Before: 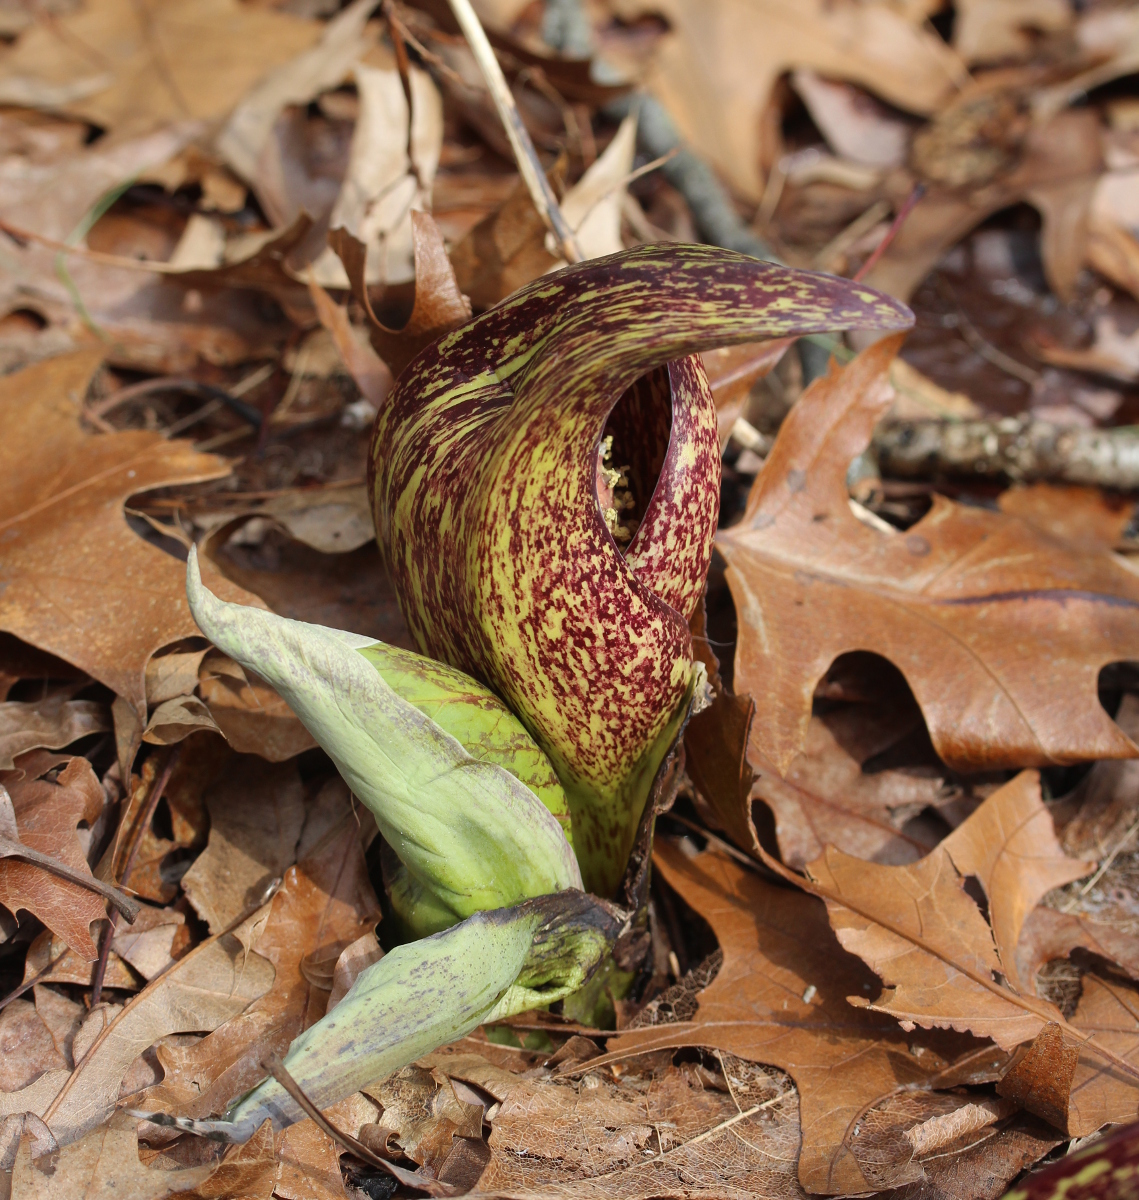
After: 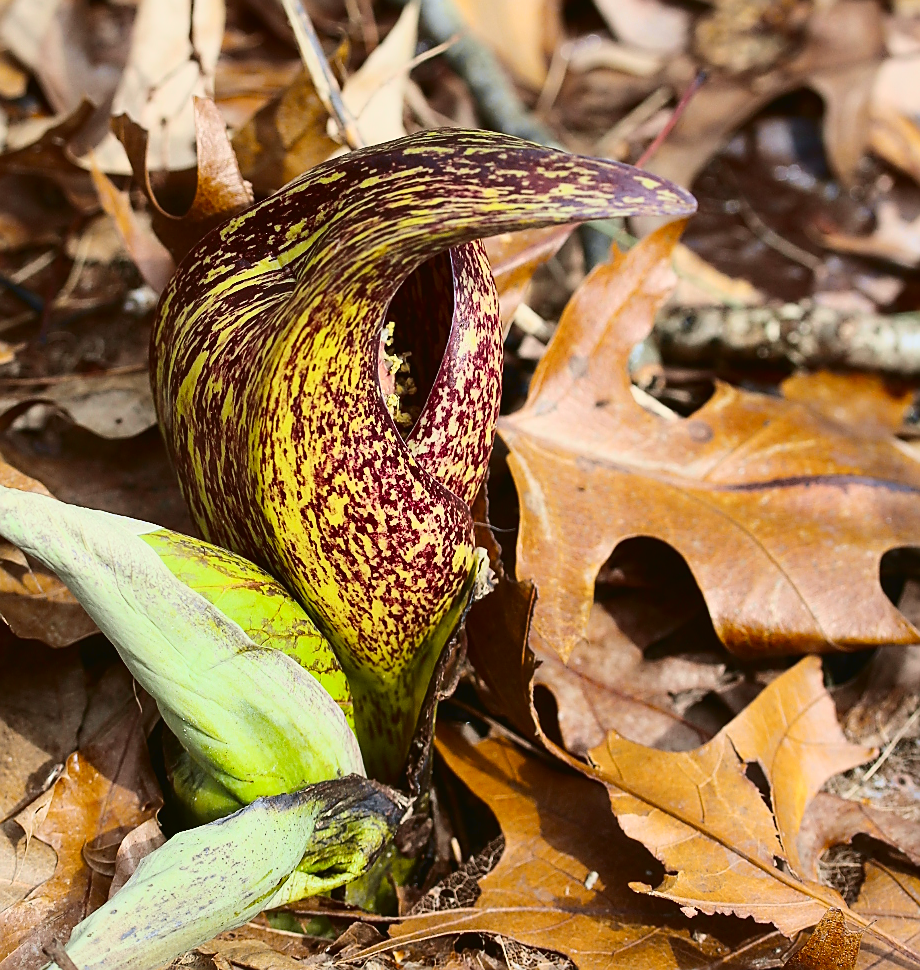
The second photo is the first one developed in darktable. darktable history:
tone curve: curves: ch0 [(0.003, 0.023) (0.071, 0.052) (0.236, 0.197) (0.466, 0.557) (0.625, 0.761) (0.783, 0.9) (0.994, 0.968)]; ch1 [(0, 0) (0.262, 0.227) (0.417, 0.386) (0.469, 0.467) (0.502, 0.498) (0.528, 0.53) (0.573, 0.579) (0.605, 0.621) (0.644, 0.671) (0.686, 0.728) (0.994, 0.987)]; ch2 [(0, 0) (0.262, 0.188) (0.385, 0.353) (0.427, 0.424) (0.495, 0.493) (0.515, 0.54) (0.547, 0.561) (0.589, 0.613) (0.644, 0.748) (1, 1)], color space Lab, independent channels, preserve colors none
sharpen: radius 1.4, amount 1.25, threshold 0.7
crop: left 19.159%, top 9.58%, bottom 9.58%
white balance: red 0.974, blue 1.044
